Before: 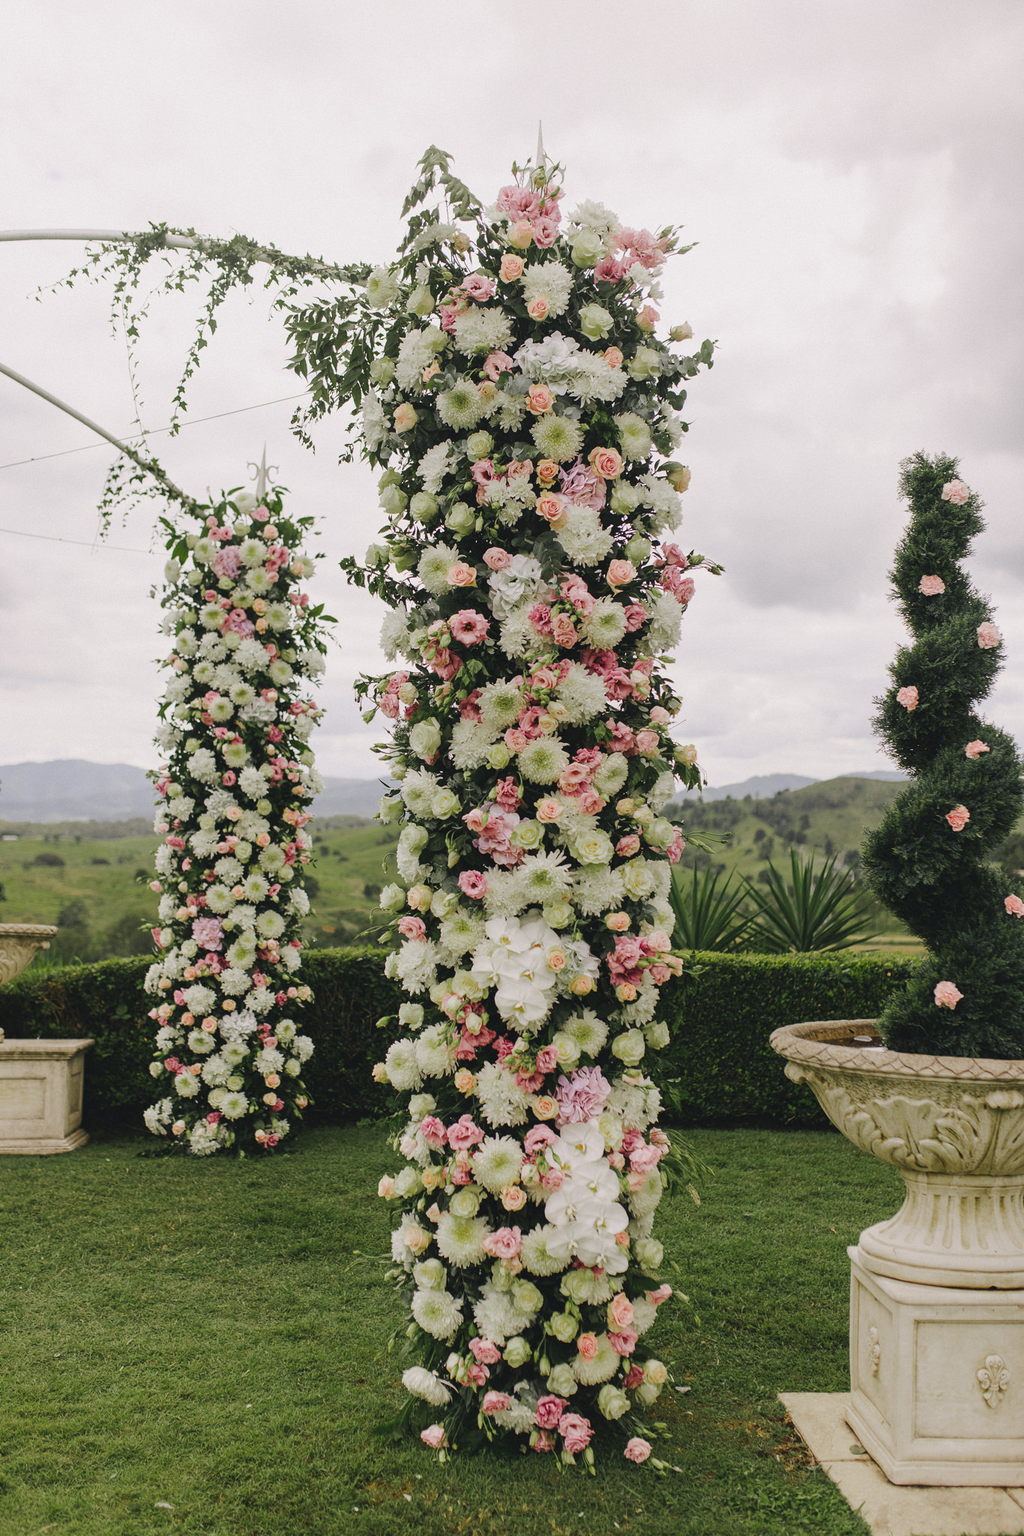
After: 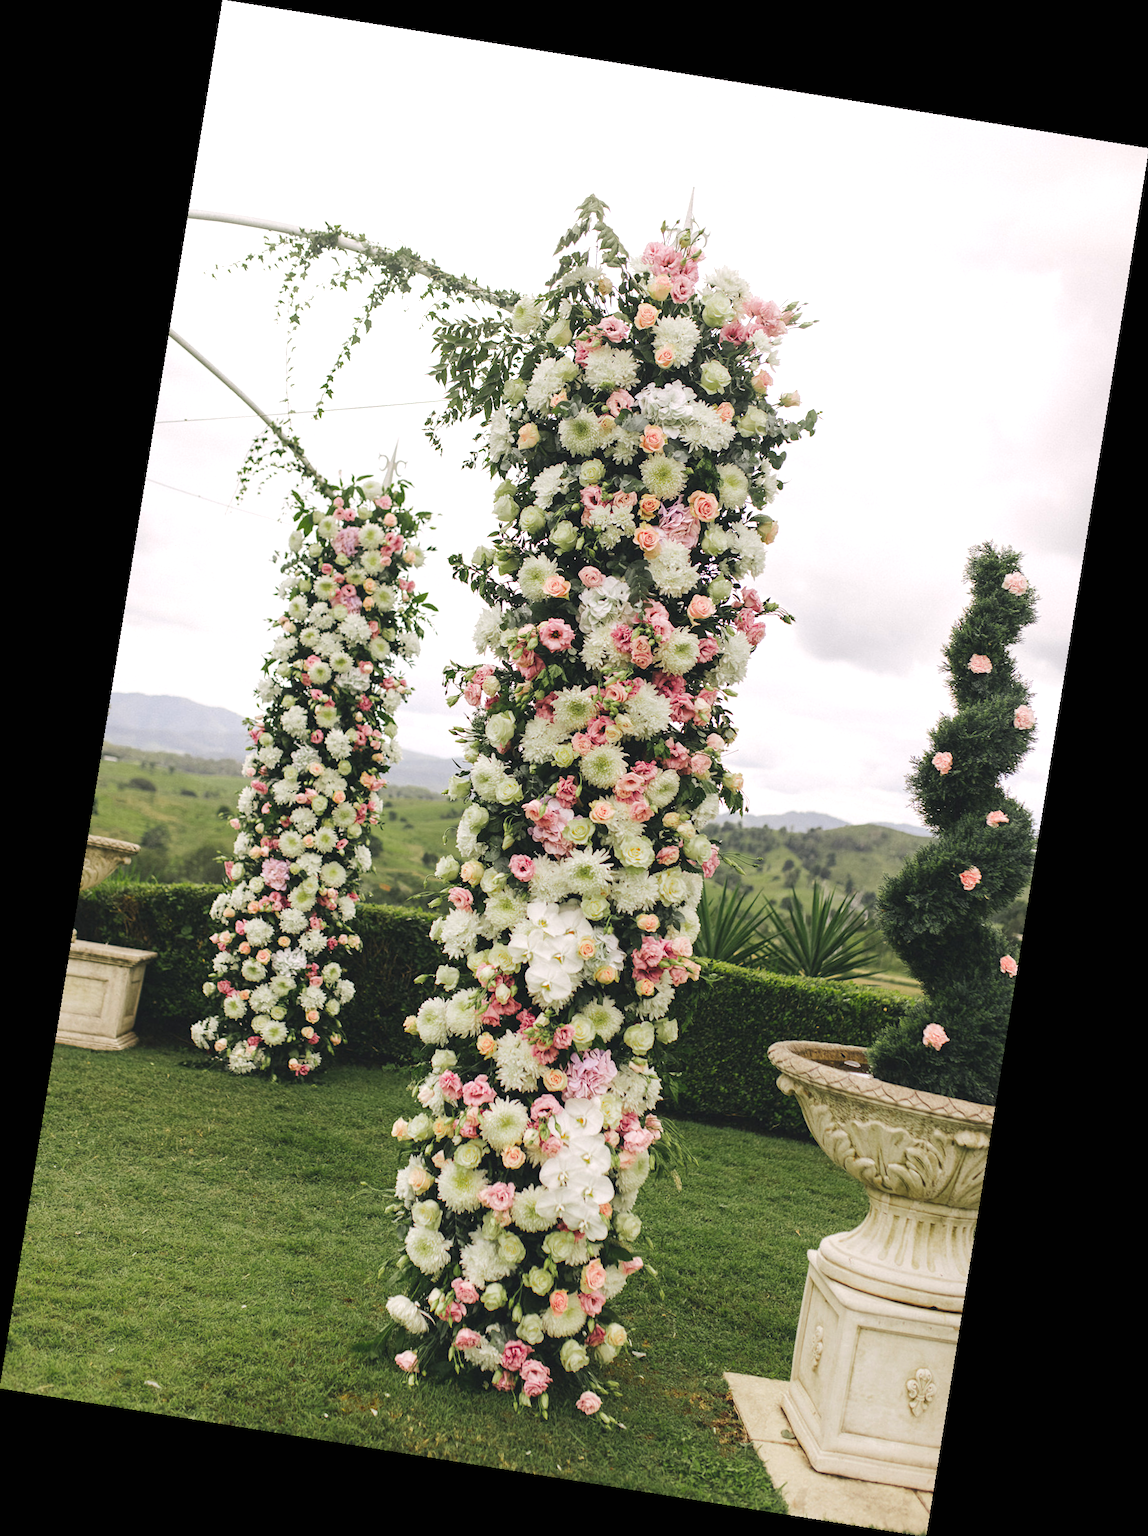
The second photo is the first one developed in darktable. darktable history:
exposure: black level correction 0, exposure 0.5 EV, compensate highlight preservation false
white balance: red 1, blue 1
rotate and perspective: rotation 9.12°, automatic cropping off
